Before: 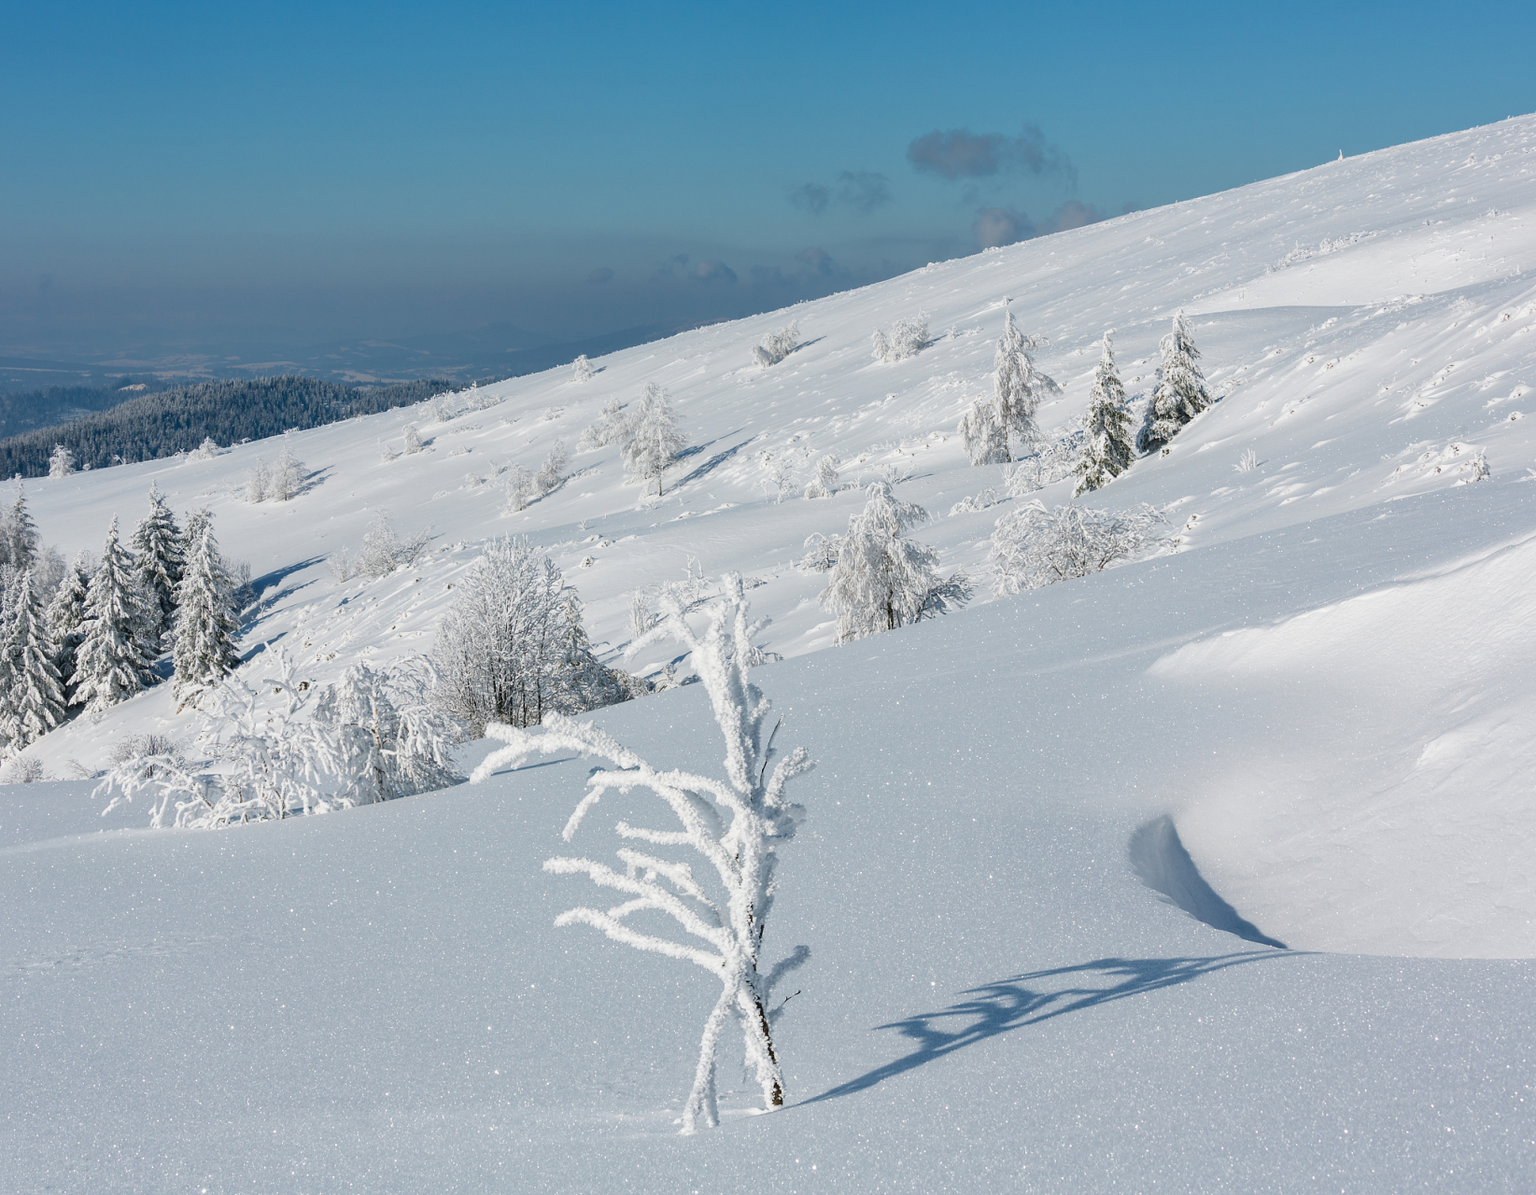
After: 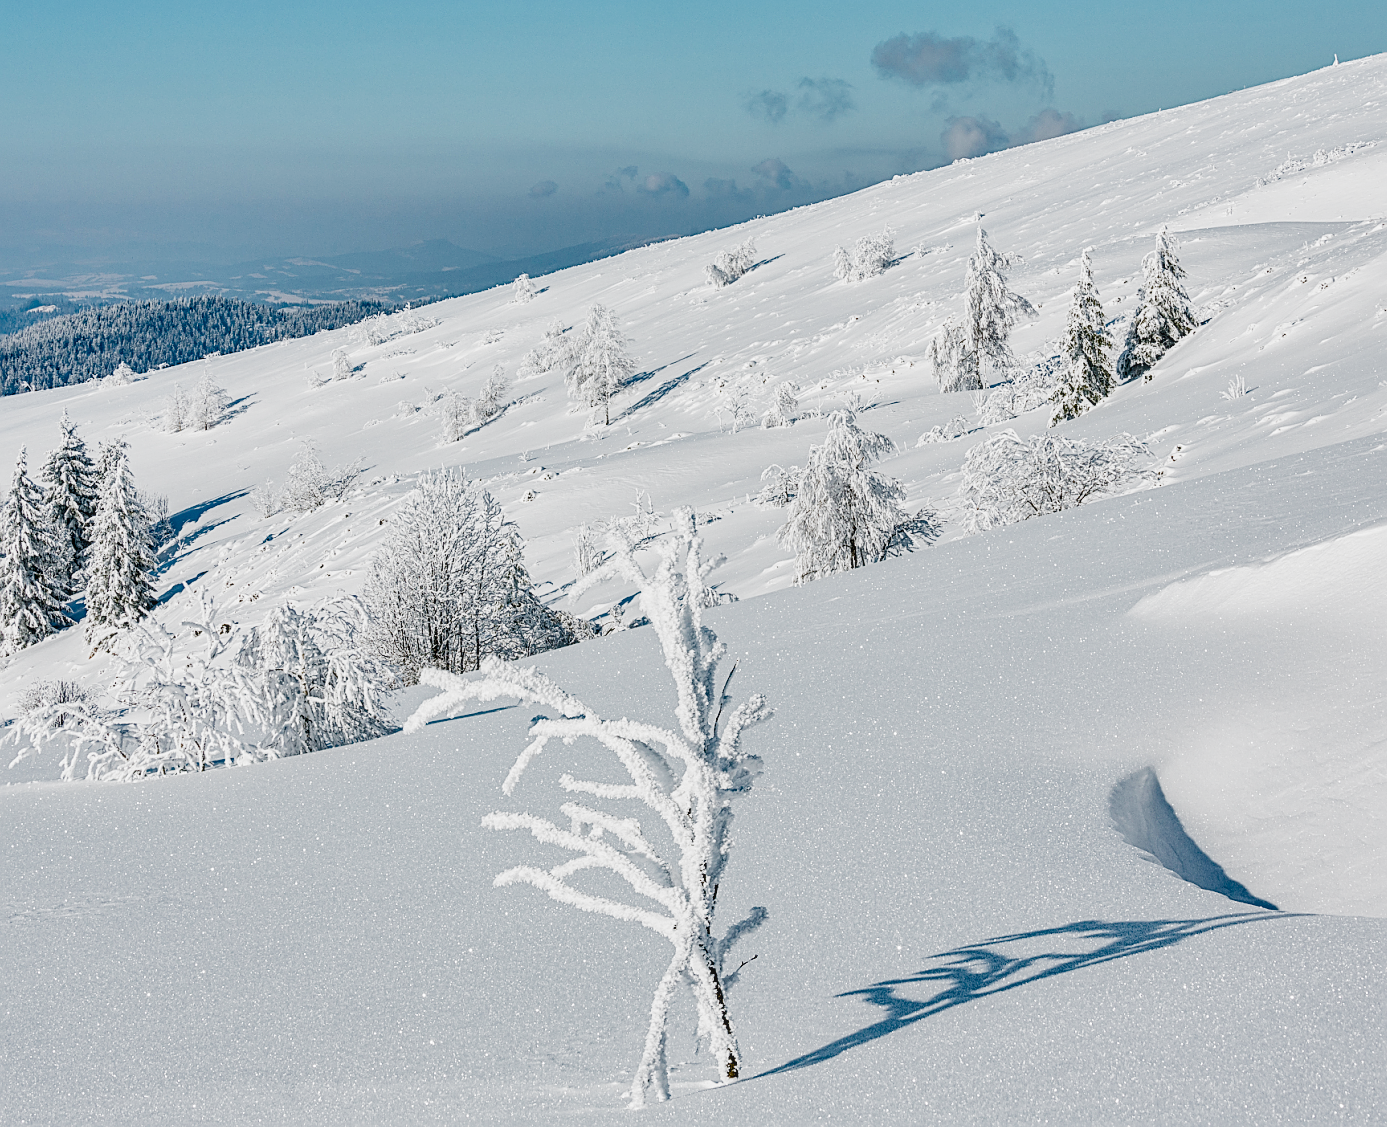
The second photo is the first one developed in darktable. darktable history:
local contrast: on, module defaults
filmic rgb: black relative exposure -6.98 EV, white relative exposure 5.59 EV, hardness 2.86, preserve chrominance no, color science v4 (2020), iterations of high-quality reconstruction 0, contrast in shadows soft
shadows and highlights: highlights color adjustment 52.05%, soften with gaussian
crop: left 6.102%, top 8.336%, right 9.54%, bottom 3.558%
haze removal: compatibility mode true, adaptive false
sharpen: amount 0.748
exposure: black level correction 0, exposure 1.448 EV, compensate exposure bias true, compensate highlight preservation false
